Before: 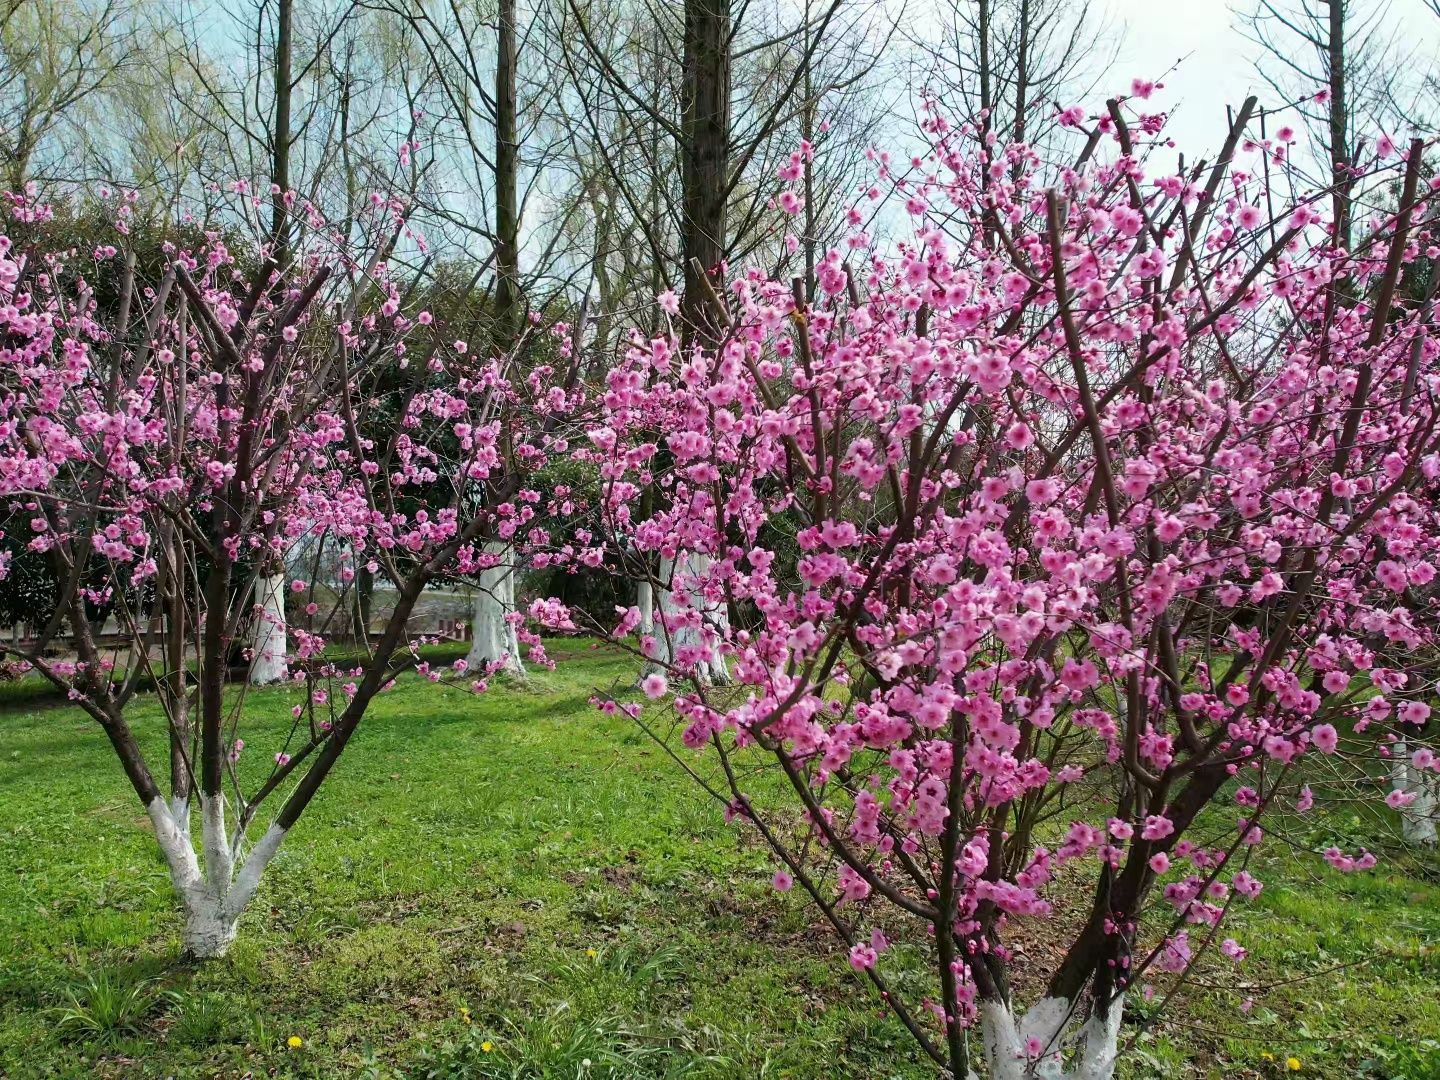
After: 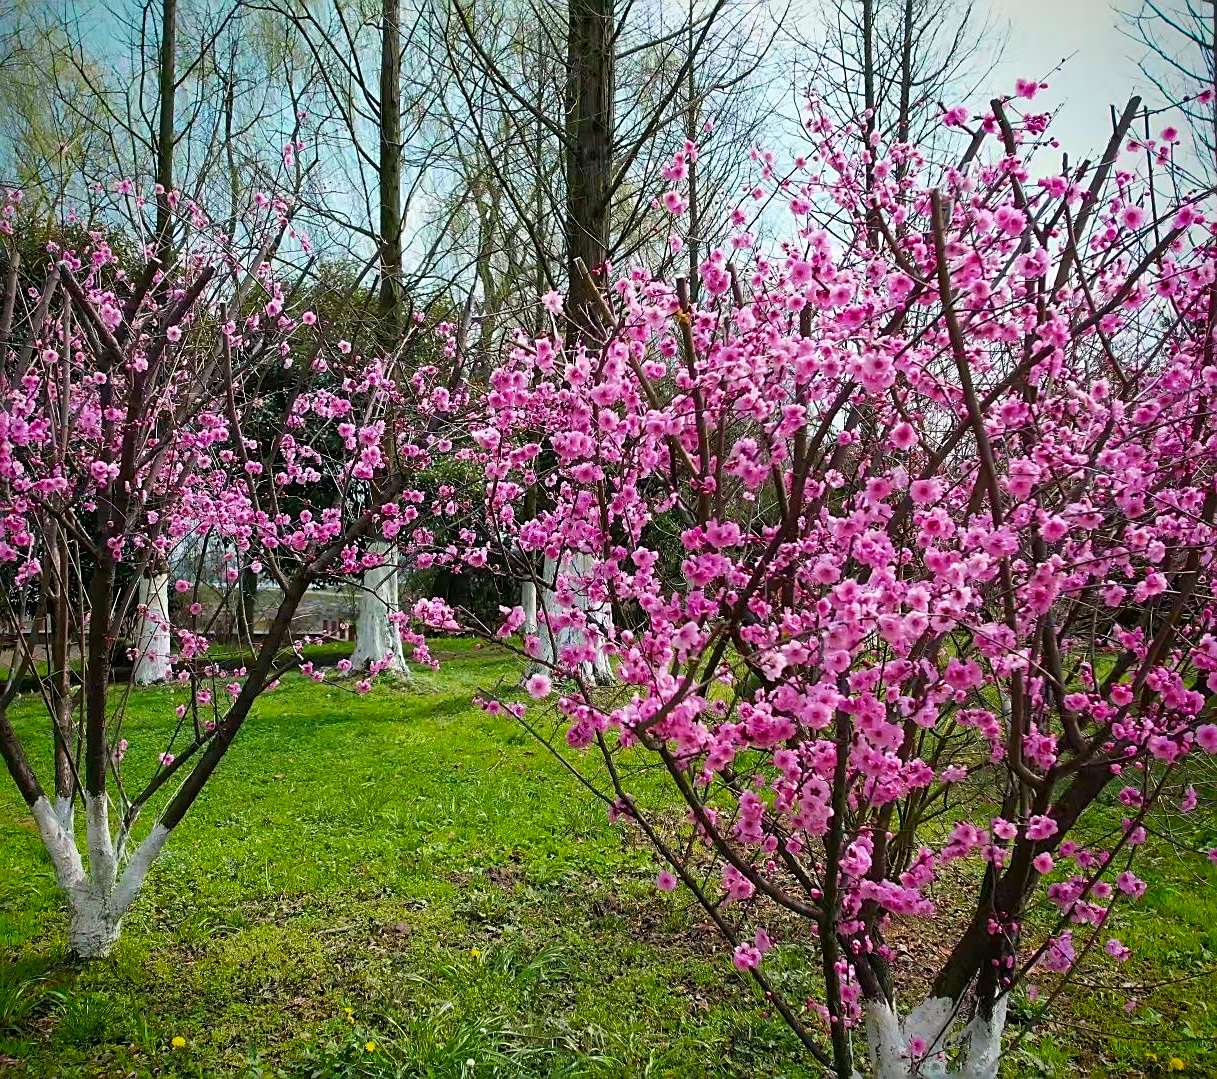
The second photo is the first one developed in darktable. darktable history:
vignetting: saturation 0.387
sharpen: on, module defaults
crop: left 8.061%, right 7.388%
color balance rgb: linear chroma grading › global chroma 8.711%, perceptual saturation grading › global saturation 10.67%, global vibrance 20%
